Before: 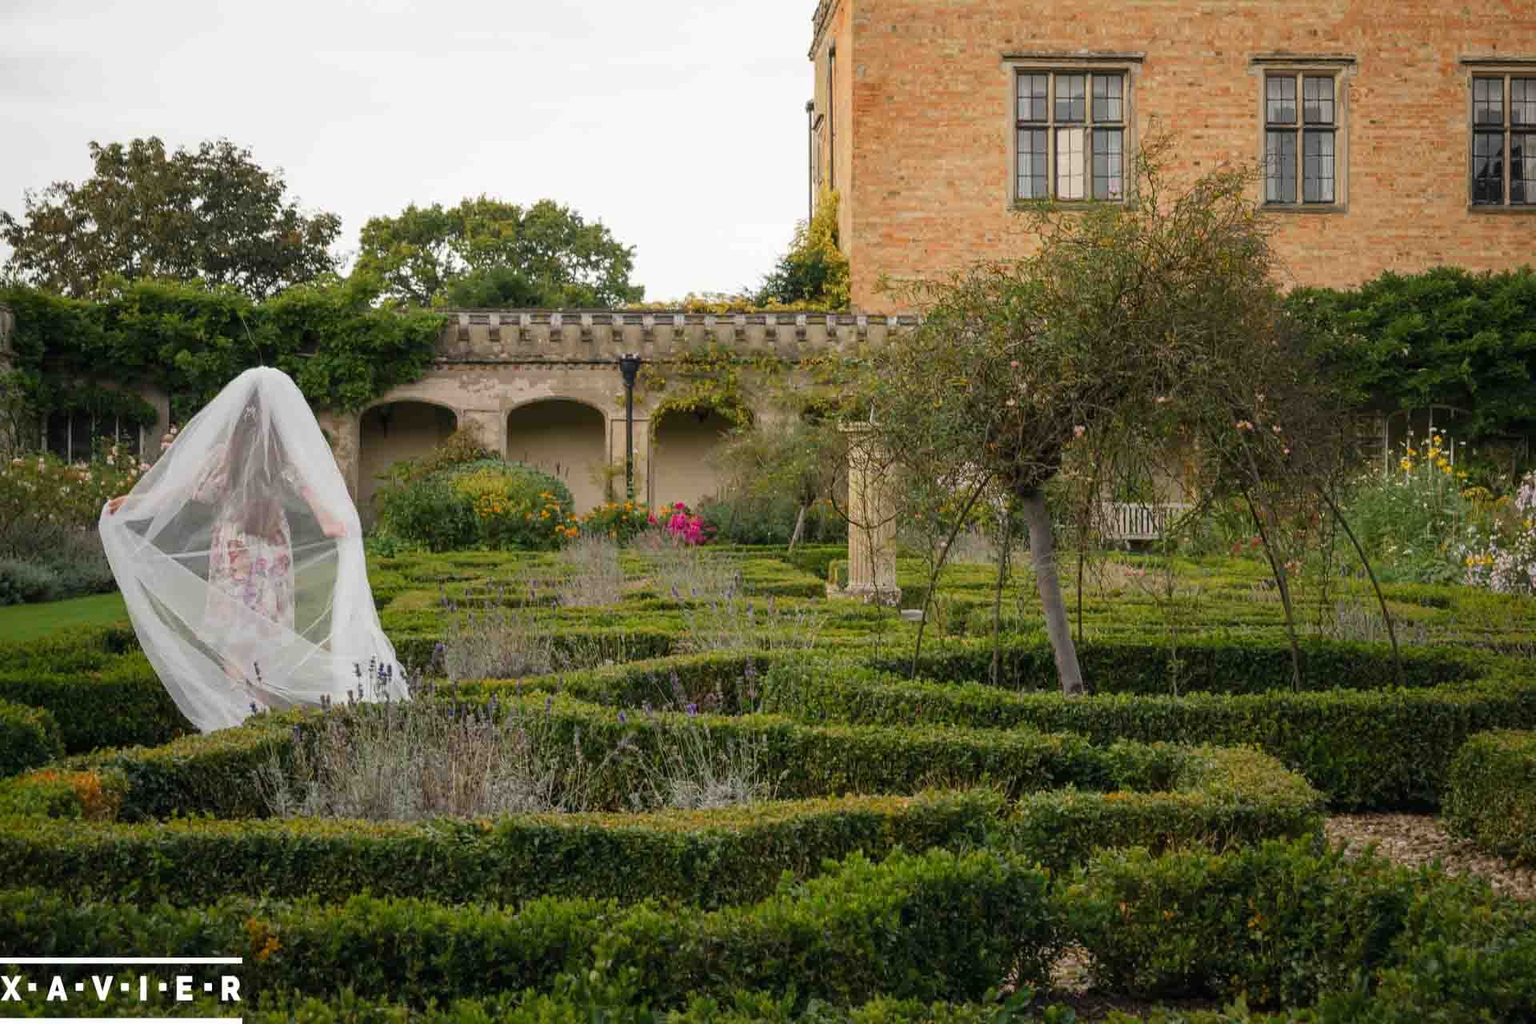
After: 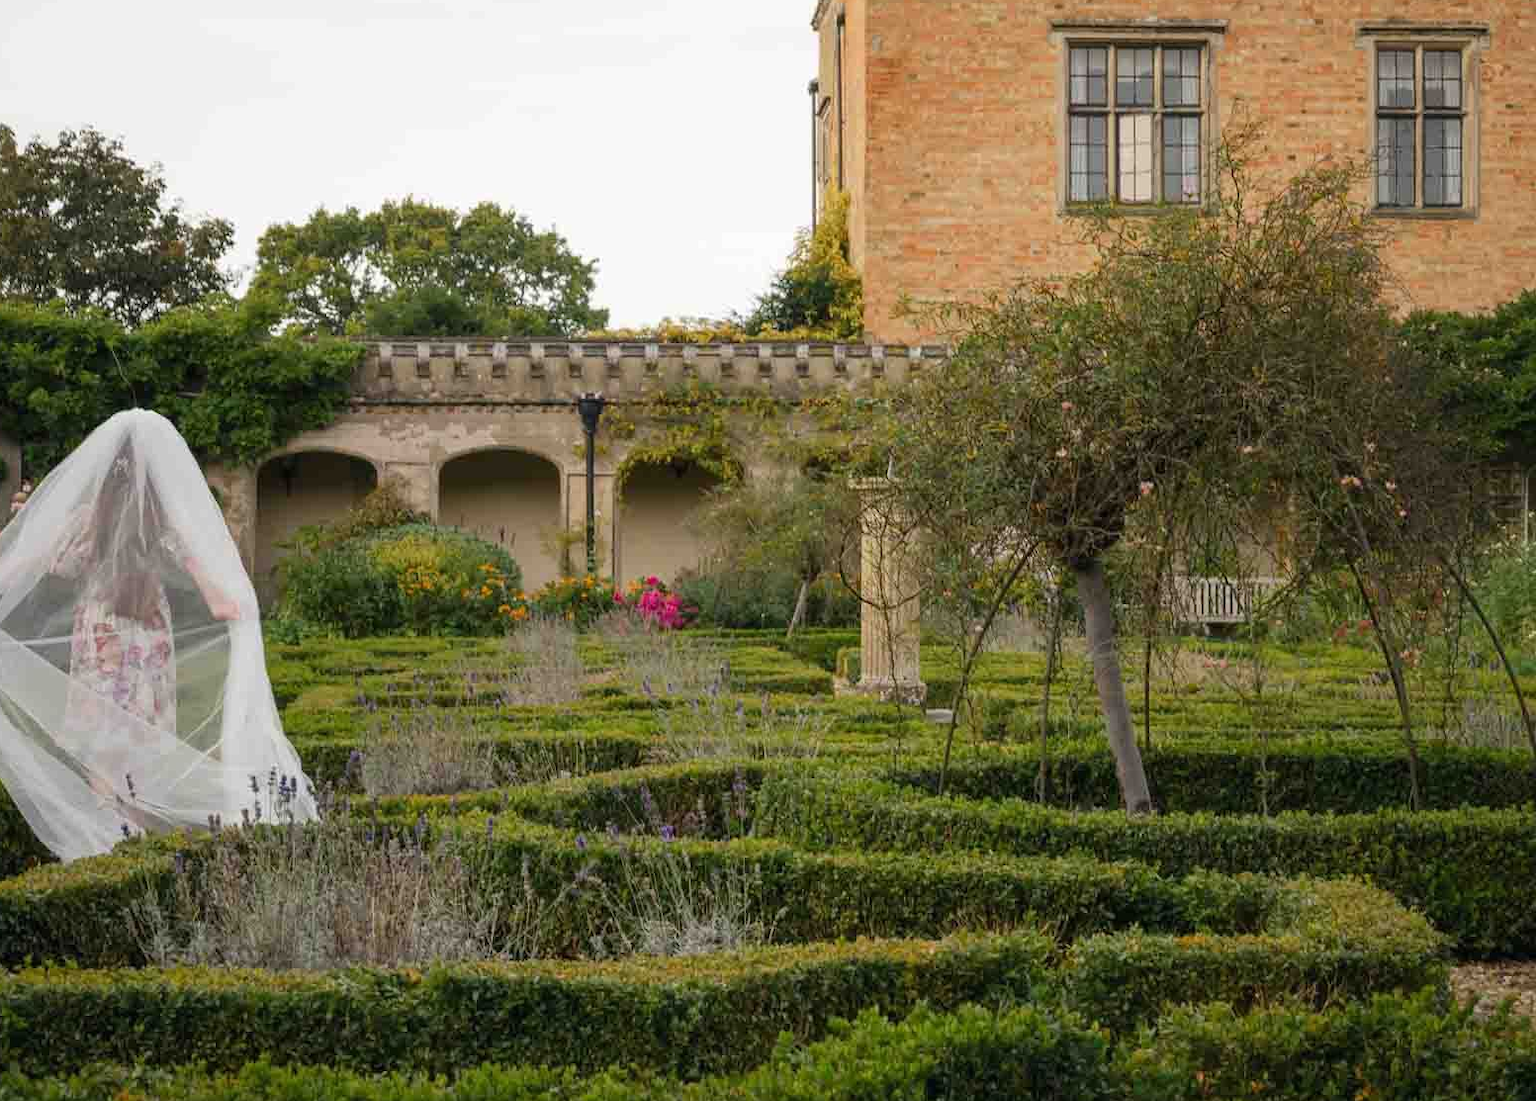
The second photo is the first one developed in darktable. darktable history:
crop: left 9.914%, top 3.567%, right 9.196%, bottom 9.387%
